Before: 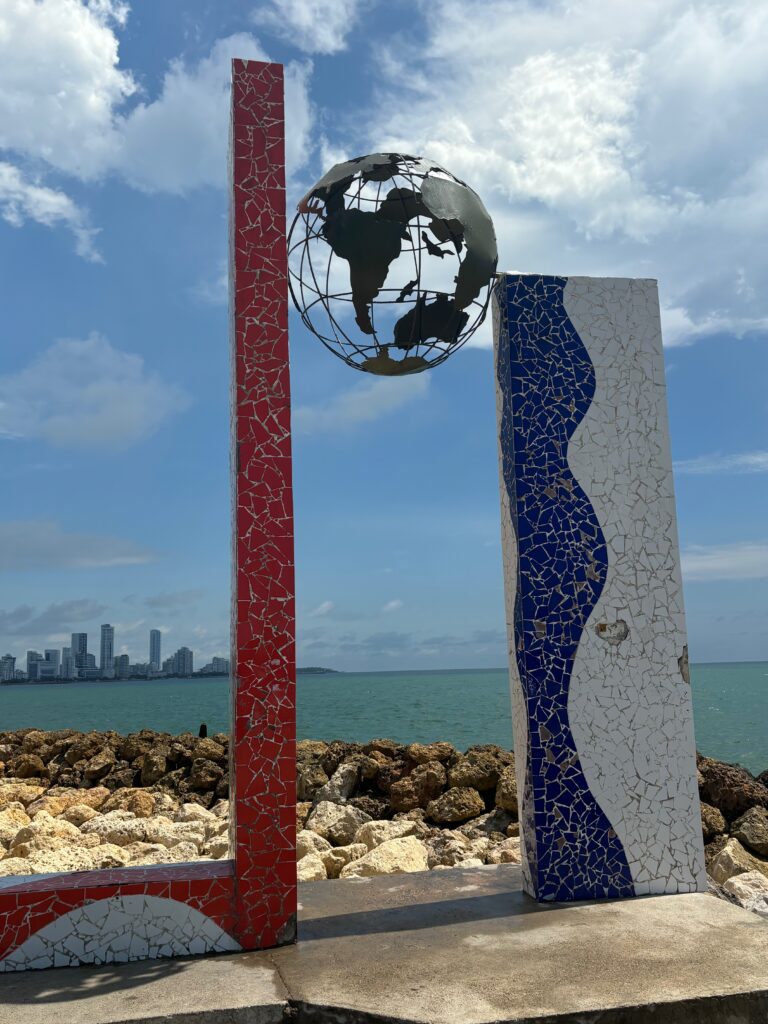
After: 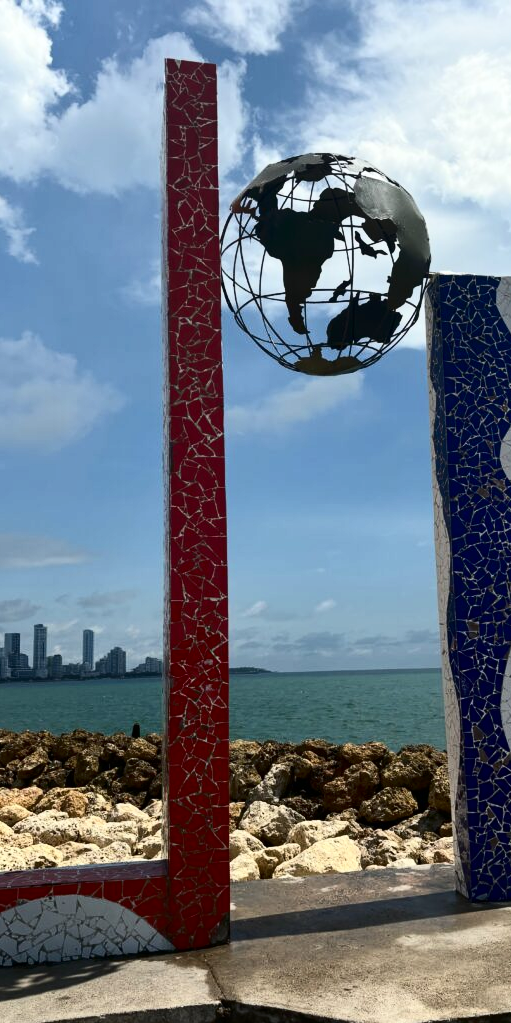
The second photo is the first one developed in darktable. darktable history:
contrast brightness saturation: contrast 0.28
crop and rotate: left 8.786%, right 24.548%
